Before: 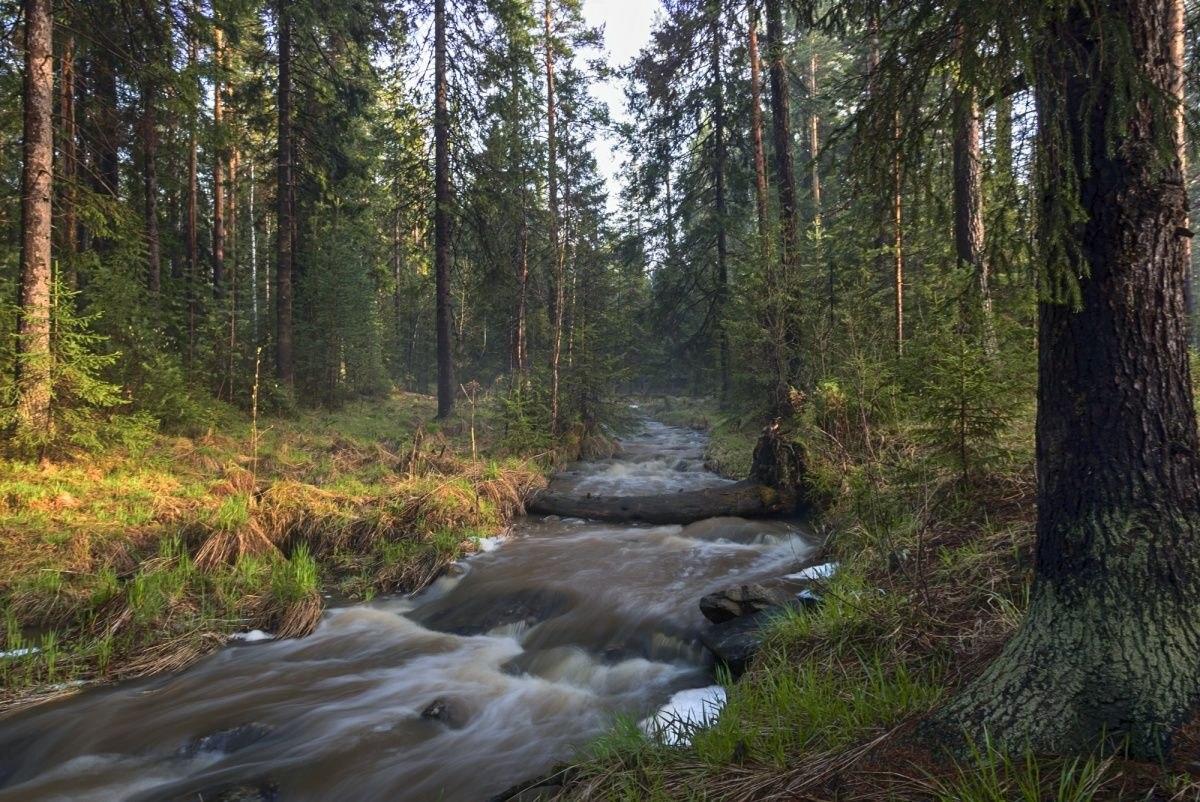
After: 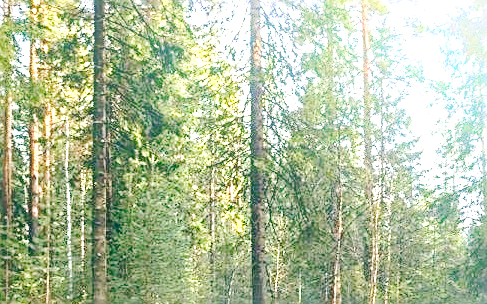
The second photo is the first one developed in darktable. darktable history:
haze removal: strength 0.02, distance 0.25, compatibility mode true, adaptive false
tone curve: curves: ch0 [(0, 0) (0.003, 0.058) (0.011, 0.061) (0.025, 0.065) (0.044, 0.076) (0.069, 0.083) (0.1, 0.09) (0.136, 0.102) (0.177, 0.145) (0.224, 0.196) (0.277, 0.278) (0.335, 0.375) (0.399, 0.486) (0.468, 0.578) (0.543, 0.651) (0.623, 0.717) (0.709, 0.783) (0.801, 0.838) (0.898, 0.91) (1, 1)], preserve colors none
crop: left 15.452%, top 5.459%, right 43.956%, bottom 56.62%
bloom: size 15%, threshold 97%, strength 7%
local contrast: mode bilateral grid, contrast 100, coarseness 100, detail 165%, midtone range 0.2
sharpen: on, module defaults
exposure: exposure 2.207 EV, compensate highlight preservation false
color balance: lift [1.005, 0.99, 1.007, 1.01], gamma [1, 1.034, 1.032, 0.966], gain [0.873, 1.055, 1.067, 0.933]
